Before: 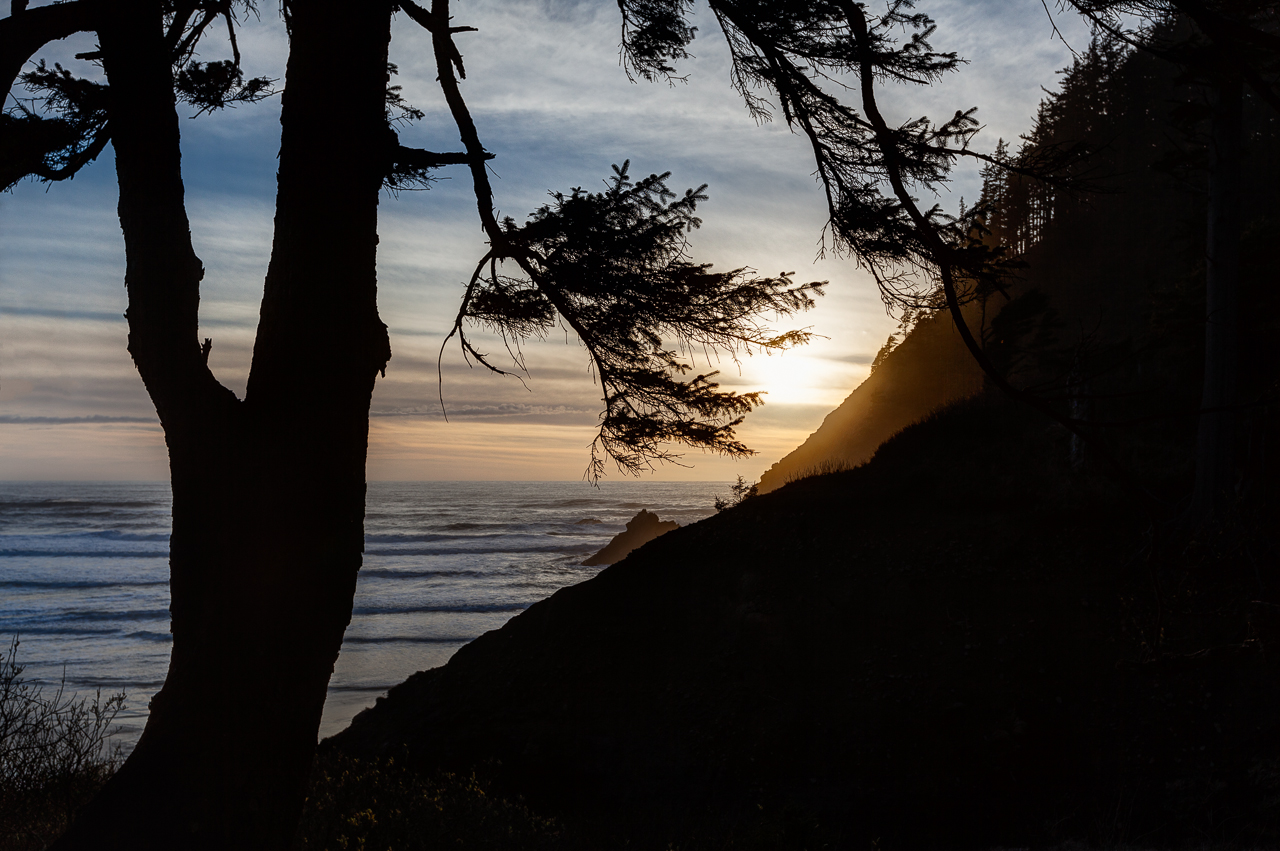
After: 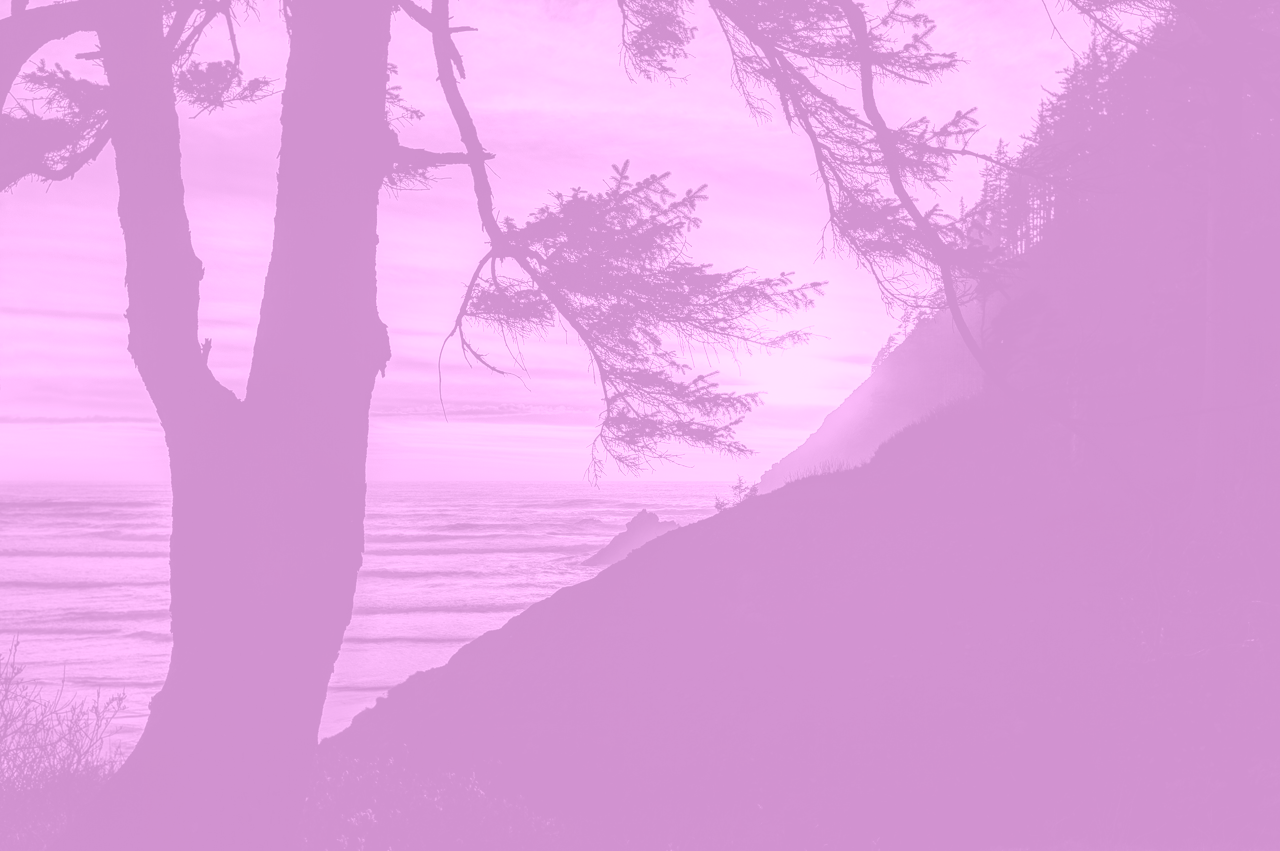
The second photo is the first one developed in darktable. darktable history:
colorize: hue 331.2°, saturation 75%, source mix 30.28%, lightness 70.52%, version 1
color balance: mode lift, gamma, gain (sRGB)
local contrast: on, module defaults
